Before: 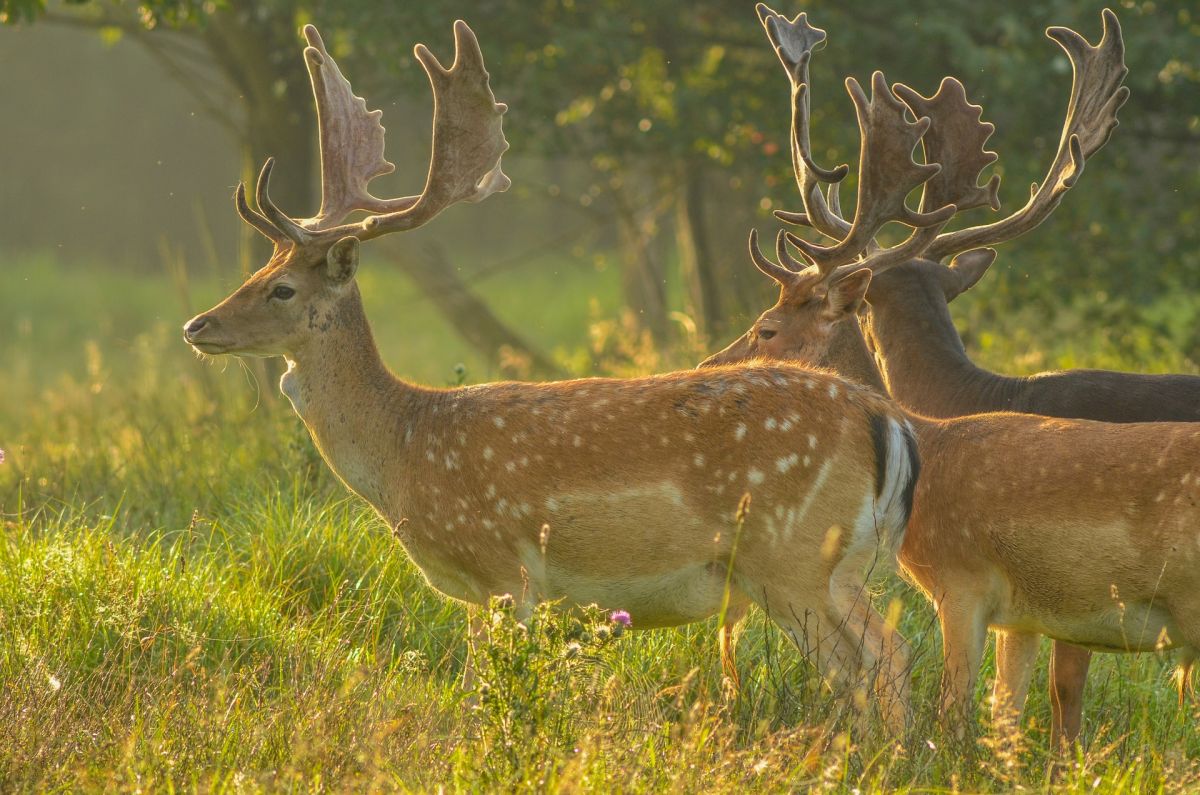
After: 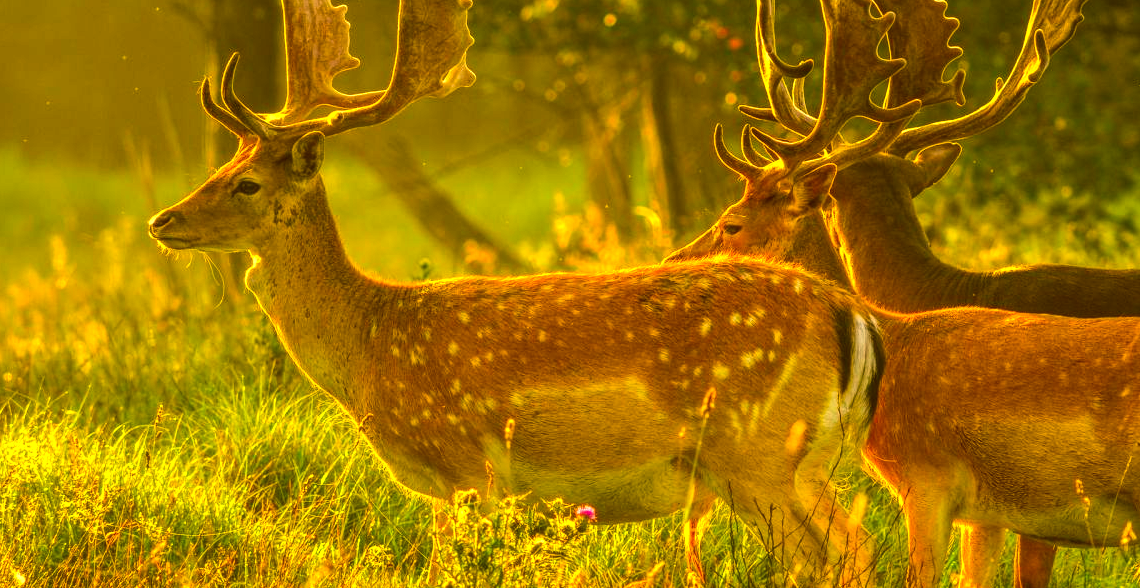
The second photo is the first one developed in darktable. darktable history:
local contrast: on, module defaults
crop and rotate: left 2.991%, top 13.302%, right 1.981%, bottom 12.636%
shadows and highlights: shadows 25, highlights -25
exposure: black level correction 0.001, exposure 0.014 EV, compensate highlight preservation false
color correction: highlights a* 10.44, highlights b* 30.04, shadows a* 2.73, shadows b* 17.51, saturation 1.72
tone equalizer: -8 EV -0.75 EV, -7 EV -0.7 EV, -6 EV -0.6 EV, -5 EV -0.4 EV, -3 EV 0.4 EV, -2 EV 0.6 EV, -1 EV 0.7 EV, +0 EV 0.75 EV, edges refinement/feathering 500, mask exposure compensation -1.57 EV, preserve details no
